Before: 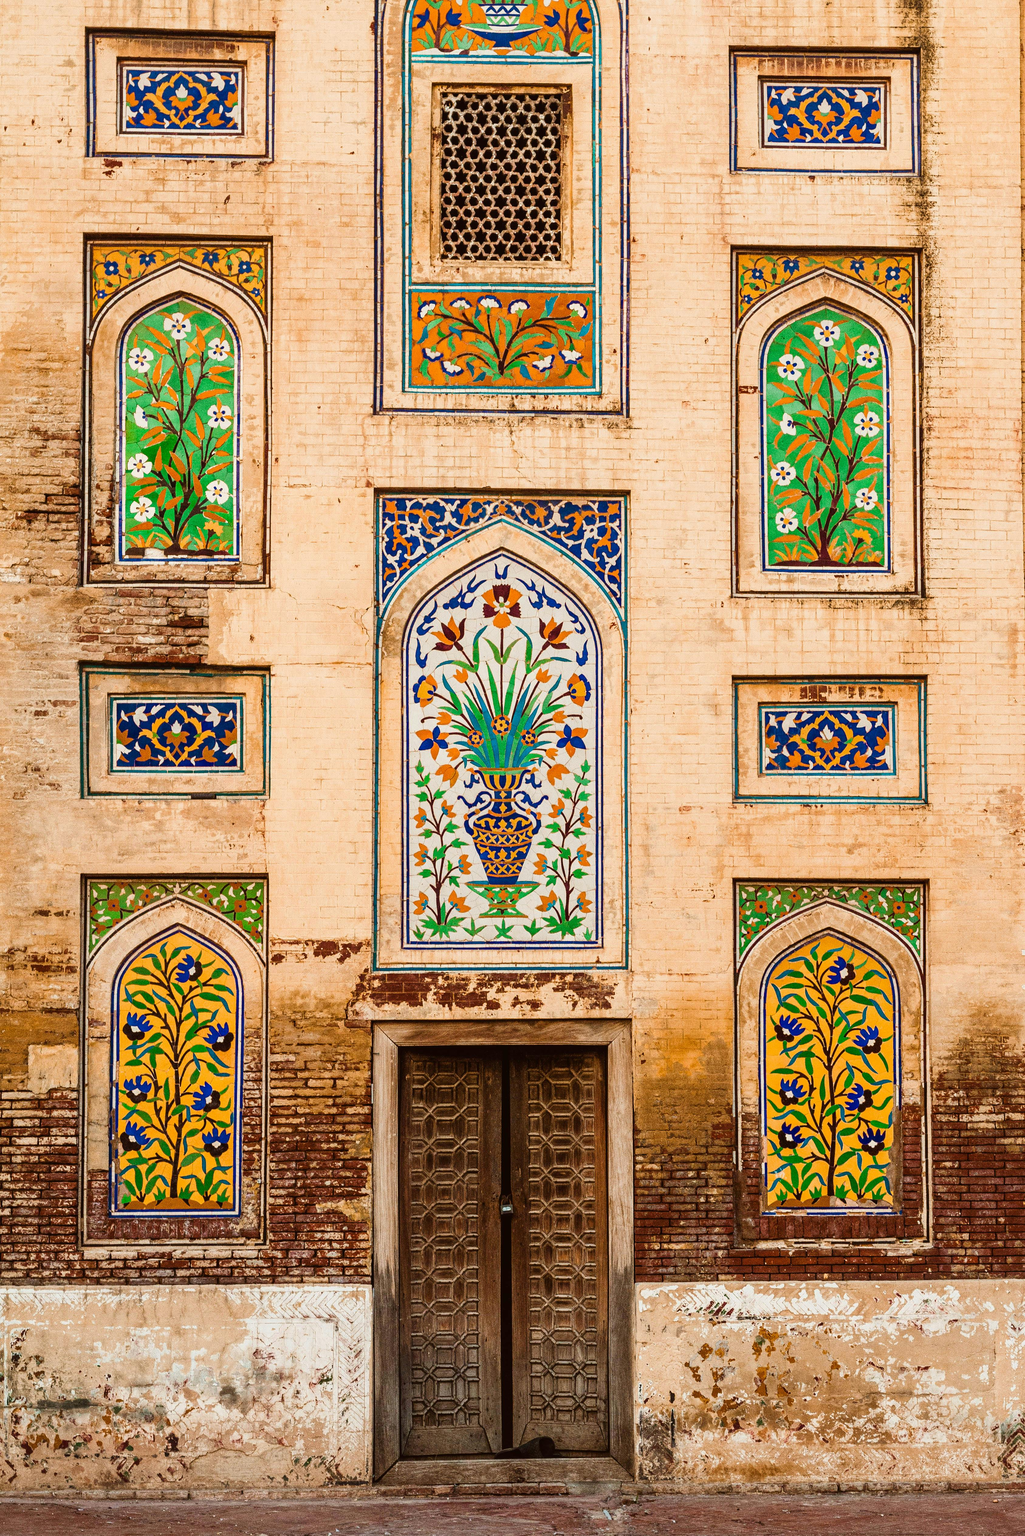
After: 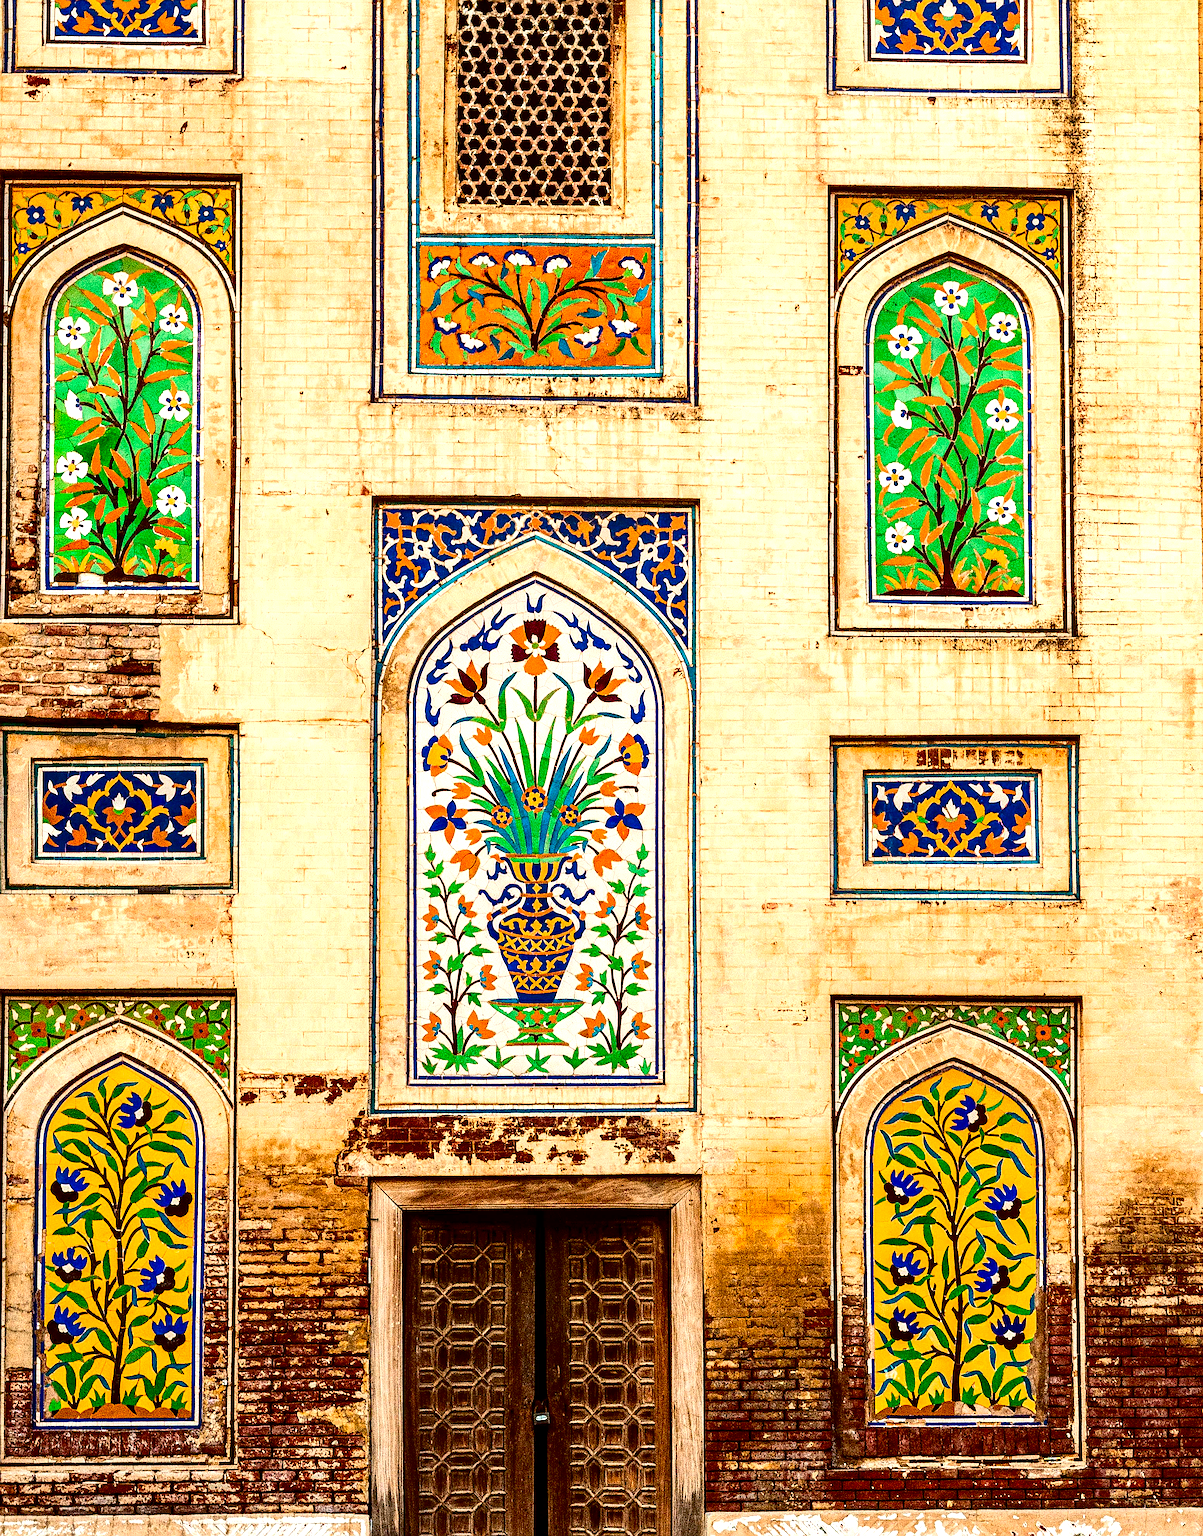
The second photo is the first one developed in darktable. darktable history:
sharpen: on, module defaults
contrast brightness saturation: contrast 0.224, brightness -0.181, saturation 0.241
crop: left 8.175%, top 6.531%, bottom 15.265%
exposure: black level correction 0, exposure 0.702 EV, compensate highlight preservation false
local contrast: shadows 92%, midtone range 0.495
